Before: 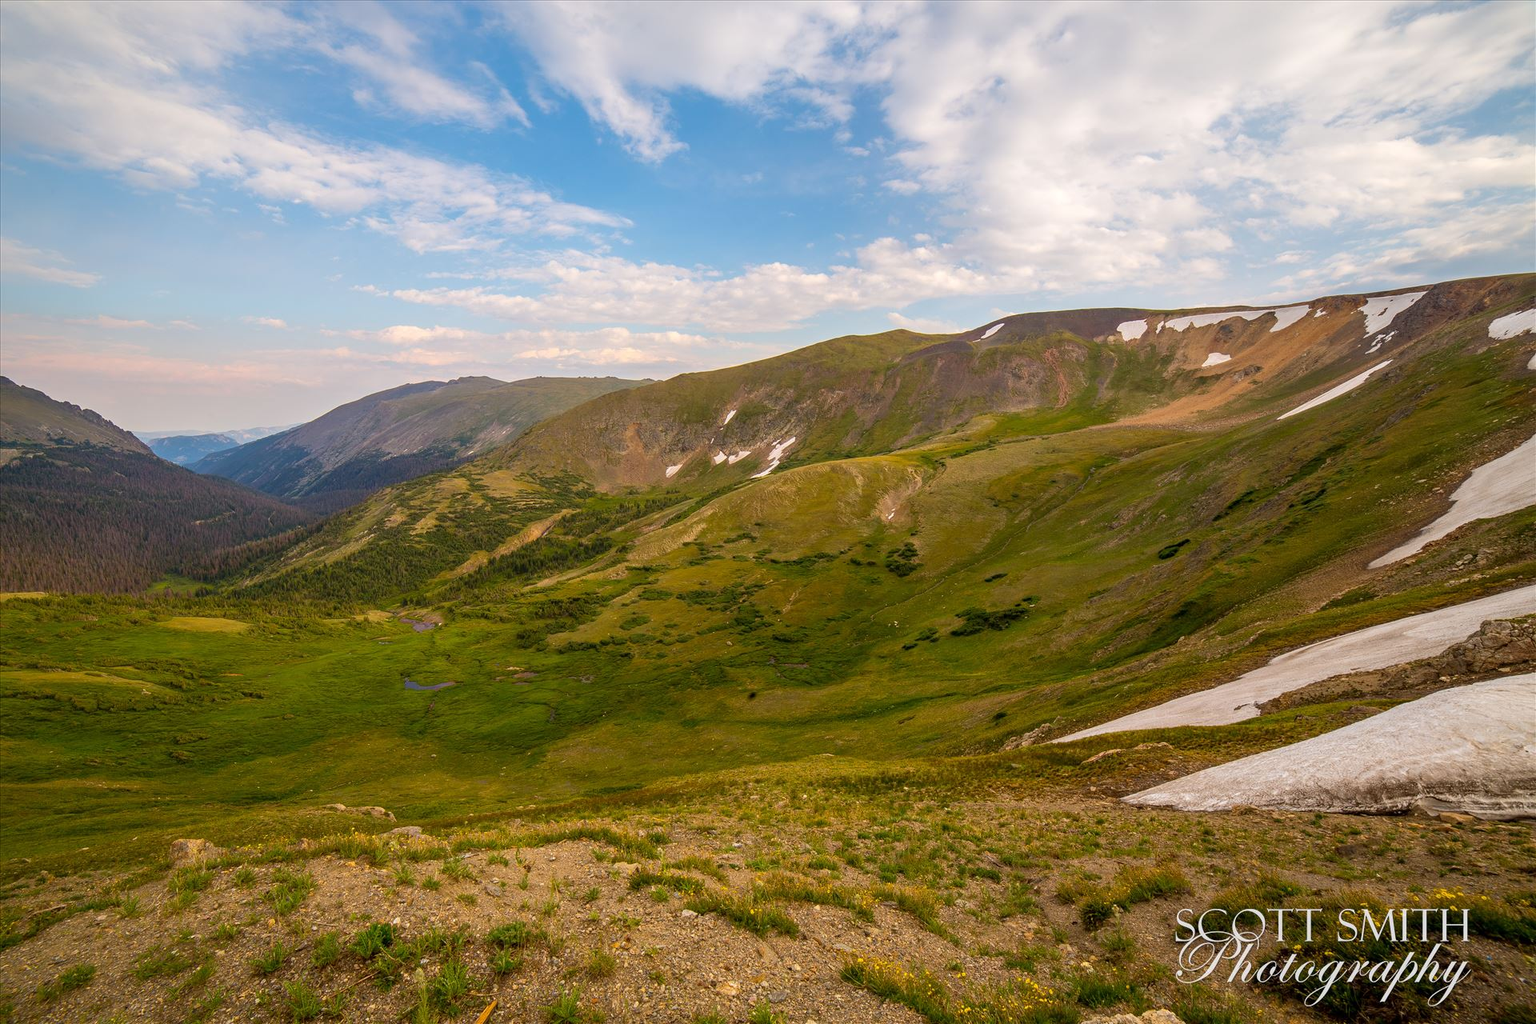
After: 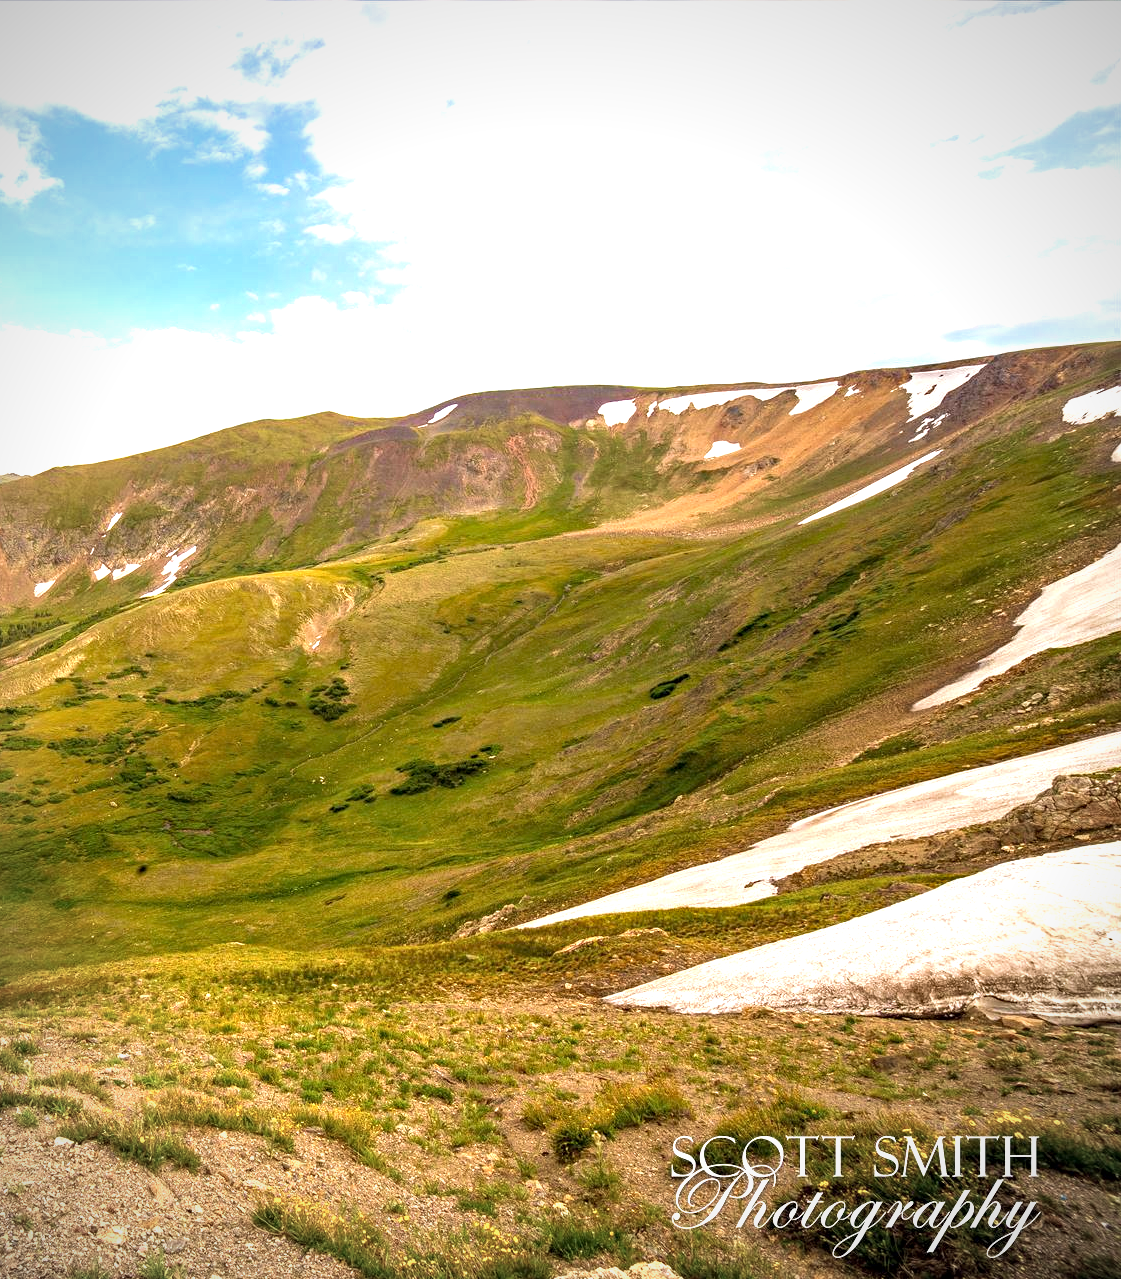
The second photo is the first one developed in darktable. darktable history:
vignetting: fall-off radius 60.43%
local contrast: highlights 106%, shadows 101%, detail 120%, midtone range 0.2
velvia: on, module defaults
contrast brightness saturation: saturation -0.035
haze removal: compatibility mode true, adaptive false
exposure: black level correction 0, exposure 1.199 EV, compensate highlight preservation false
crop: left 41.607%
